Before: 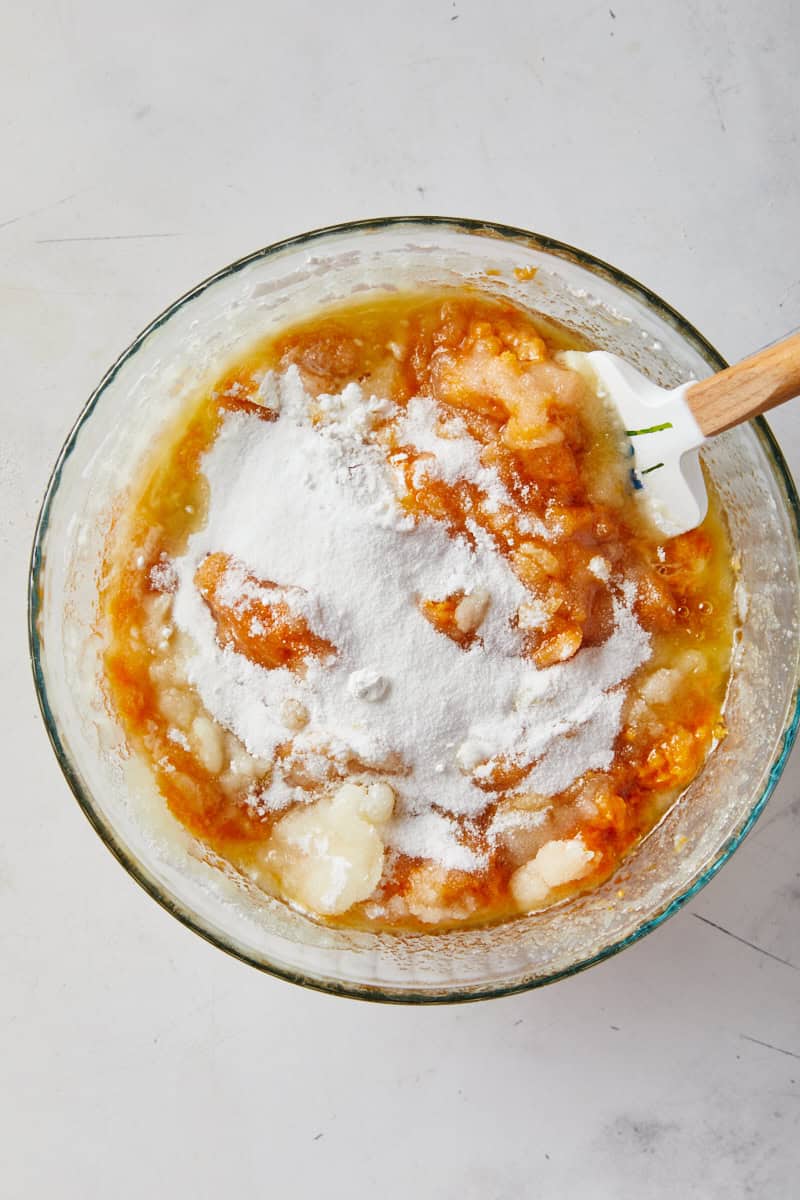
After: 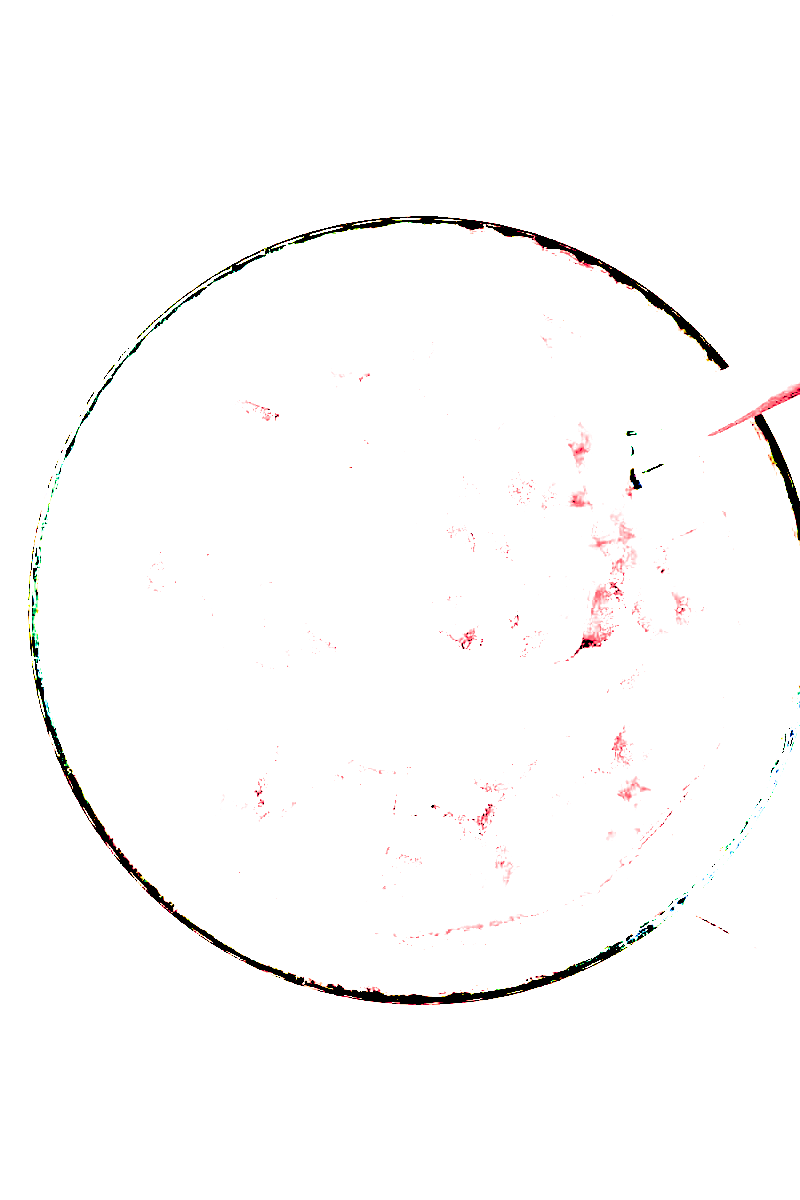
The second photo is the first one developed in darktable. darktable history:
color balance rgb: perceptual saturation grading › global saturation 39.994%, perceptual saturation grading › highlights -50.267%, perceptual saturation grading › shadows 30.054%, perceptual brilliance grading › global brilliance 2.56%, perceptual brilliance grading › highlights -3.127%, perceptual brilliance grading › shadows 3.191%, global vibrance 20%
filmic rgb: middle gray luminance 9.96%, black relative exposure -8.6 EV, white relative exposure 3.34 EV, threshold 2.98 EV, target black luminance 0%, hardness 5.21, latitude 44.67%, contrast 1.306, highlights saturation mix 4.9%, shadows ↔ highlights balance 24.86%, color science v6 (2022), enable highlight reconstruction true
exposure: black level correction 0.099, exposure 3.012 EV, compensate exposure bias true, compensate highlight preservation false
